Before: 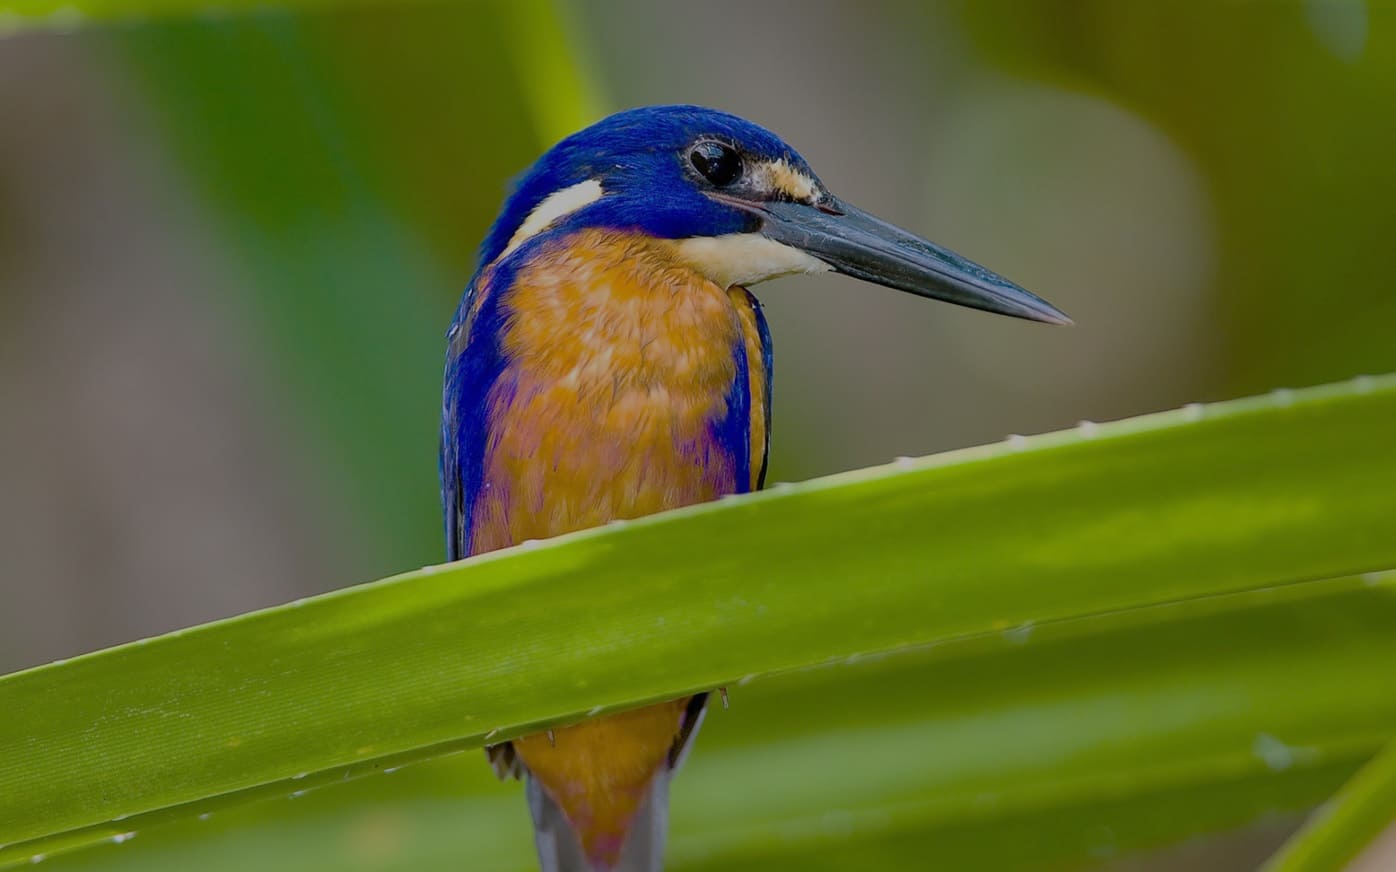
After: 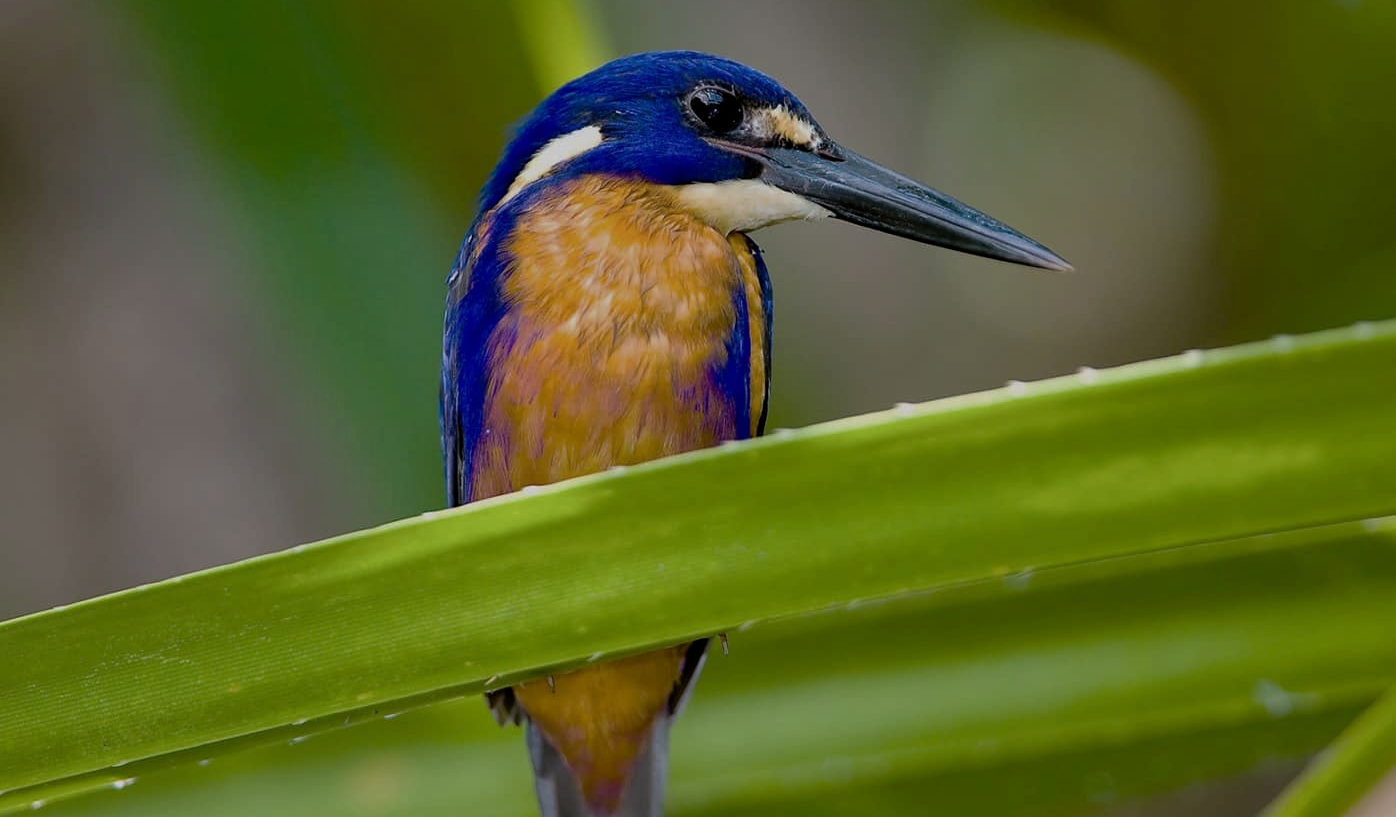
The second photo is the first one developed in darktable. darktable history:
crop and rotate: top 6.255%
exposure: black level correction 0.001, compensate exposure bias true, compensate highlight preservation false
filmic rgb: black relative exposure -8 EV, white relative exposure 2.19 EV, threshold 6 EV, hardness 7.04, enable highlight reconstruction true
